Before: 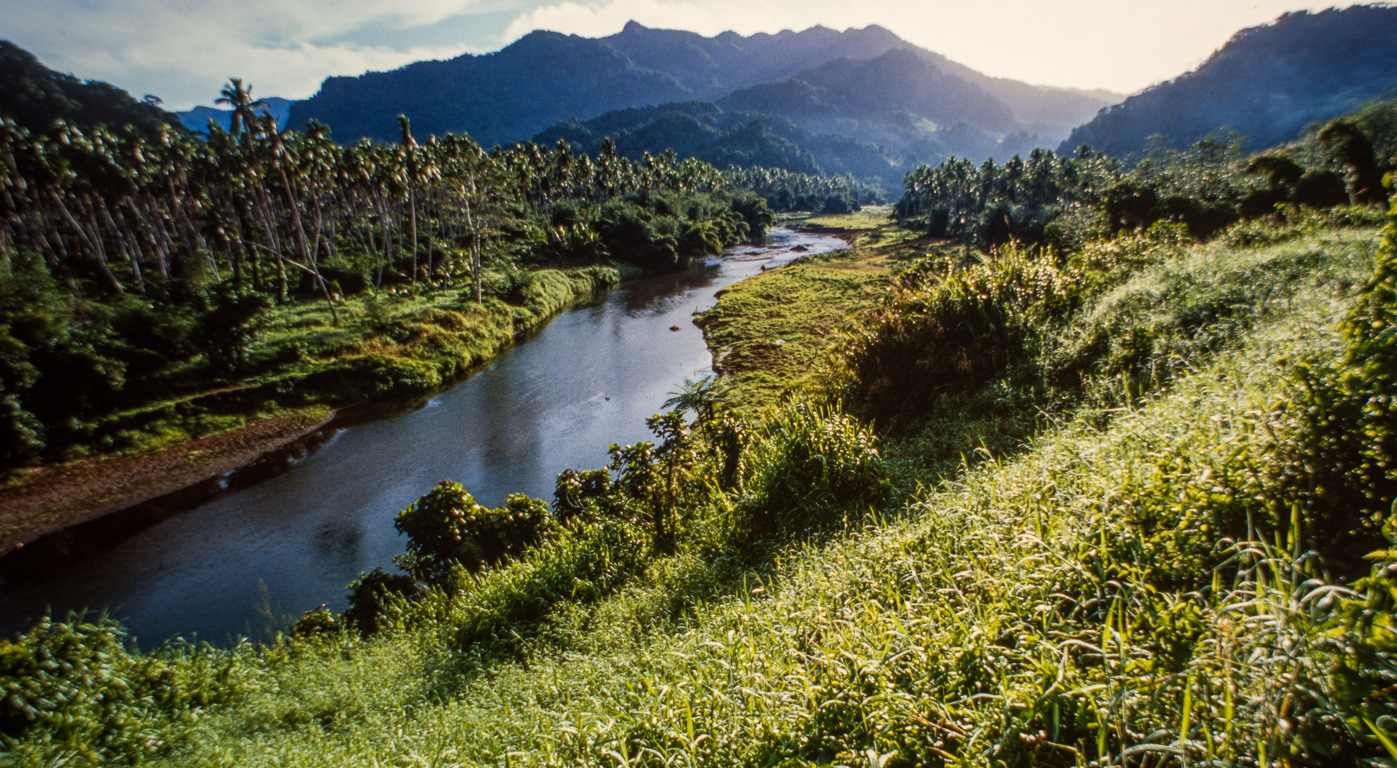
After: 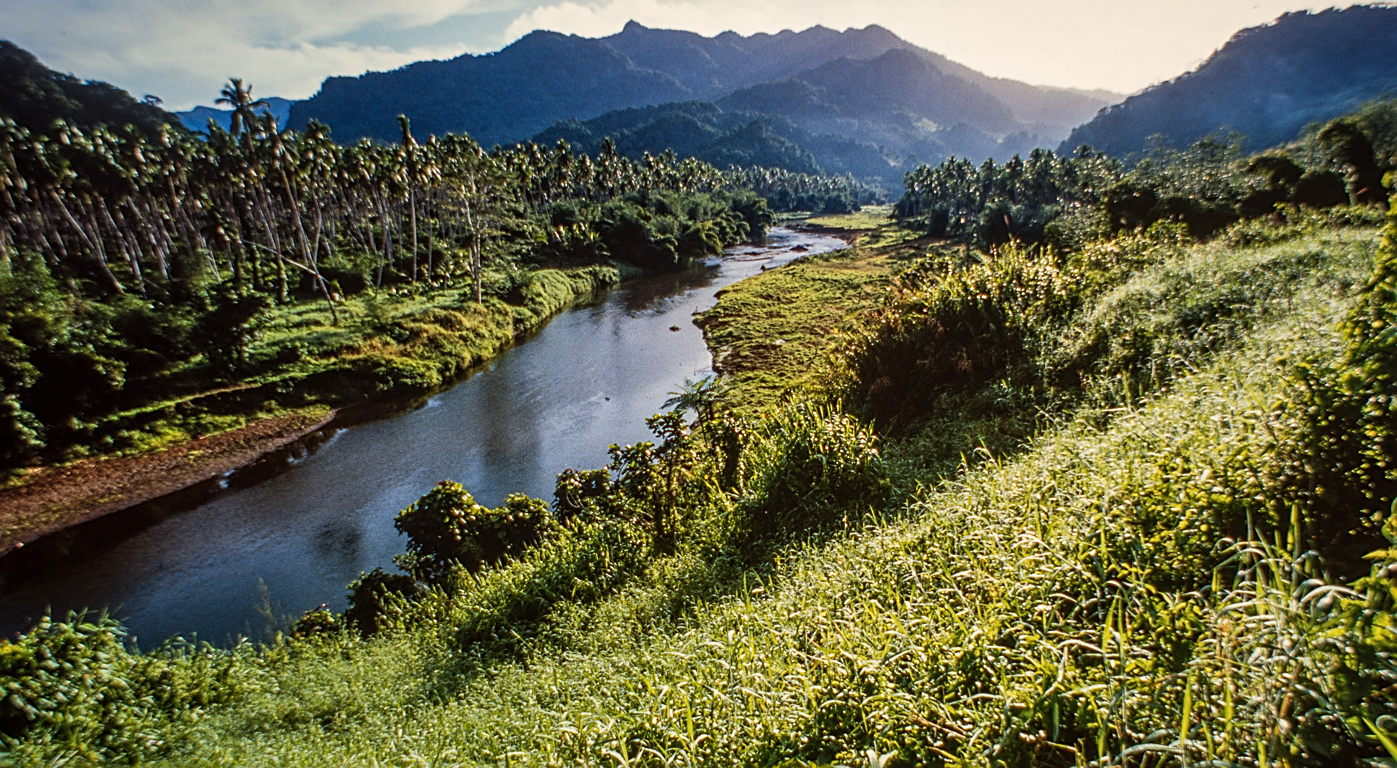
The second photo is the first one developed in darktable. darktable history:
shadows and highlights: highlights color adjustment 49.05%, soften with gaussian
sharpen: on, module defaults
